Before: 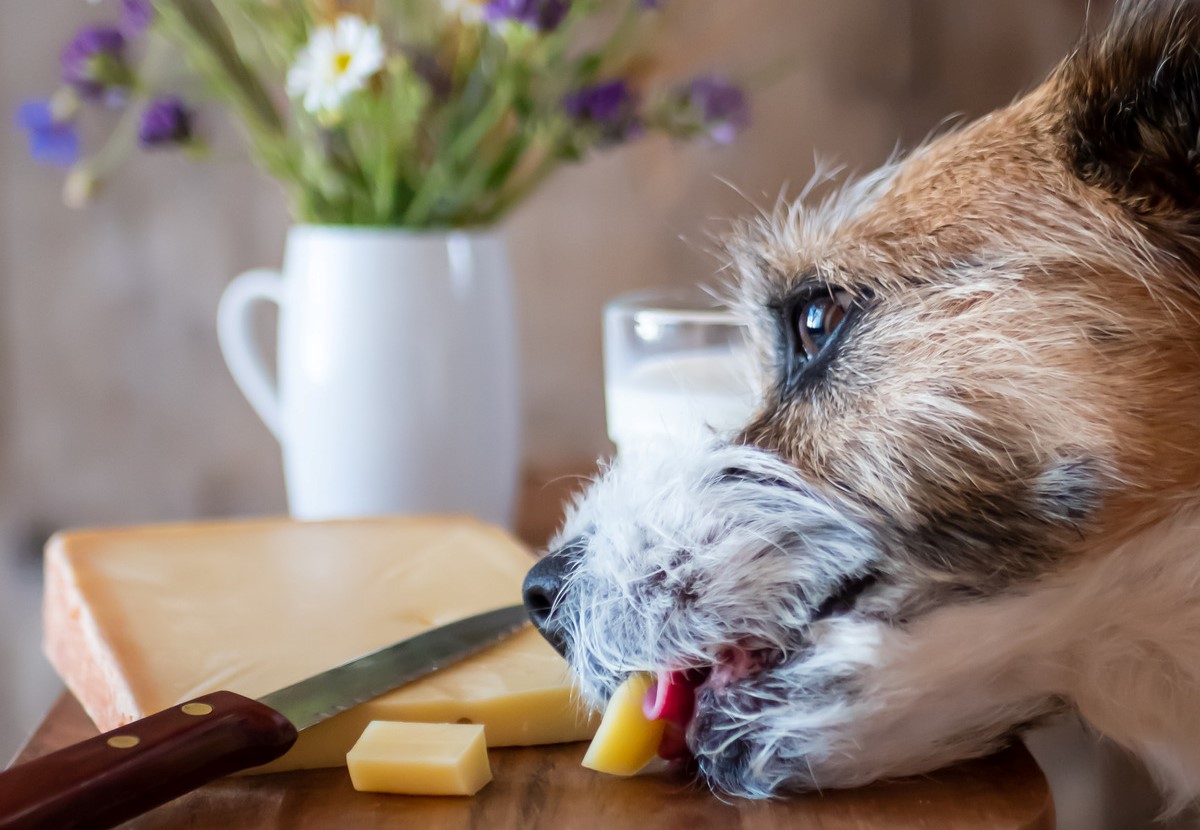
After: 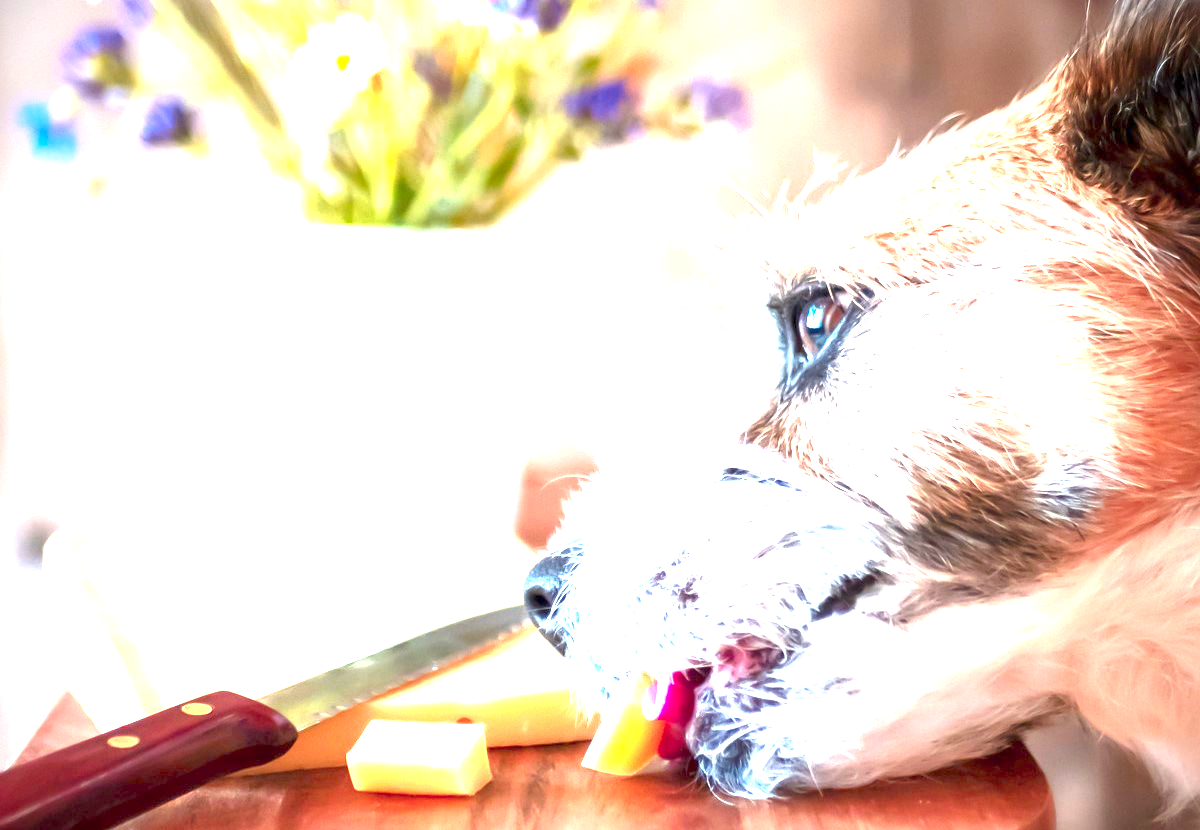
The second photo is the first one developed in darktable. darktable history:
tone equalizer: -8 EV 0.25 EV, -7 EV 0.417 EV, -6 EV 0.417 EV, -5 EV 0.25 EV, -3 EV -0.25 EV, -2 EV -0.417 EV, -1 EV -0.417 EV, +0 EV -0.25 EV, edges refinement/feathering 500, mask exposure compensation -1.57 EV, preserve details guided filter
vignetting: brightness -0.629, saturation -0.007, center (-0.028, 0.239)
exposure: exposure 3 EV, compensate highlight preservation false
color zones: curves: ch1 [(0.235, 0.558) (0.75, 0.5)]; ch2 [(0.25, 0.462) (0.749, 0.457)], mix 40.67%
